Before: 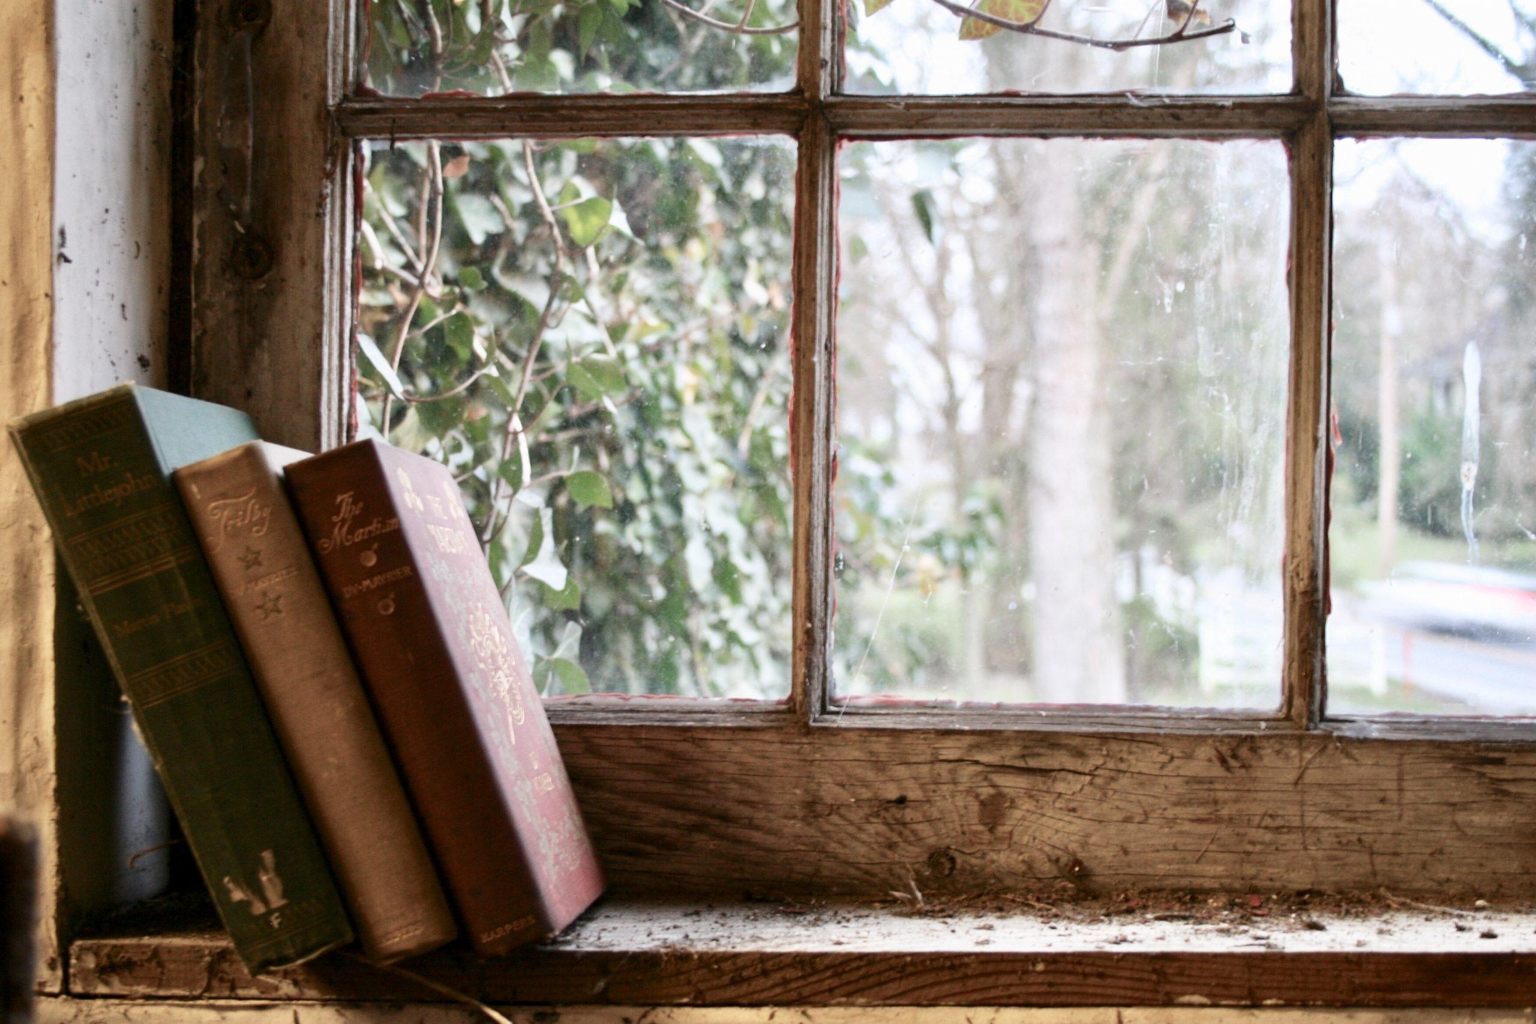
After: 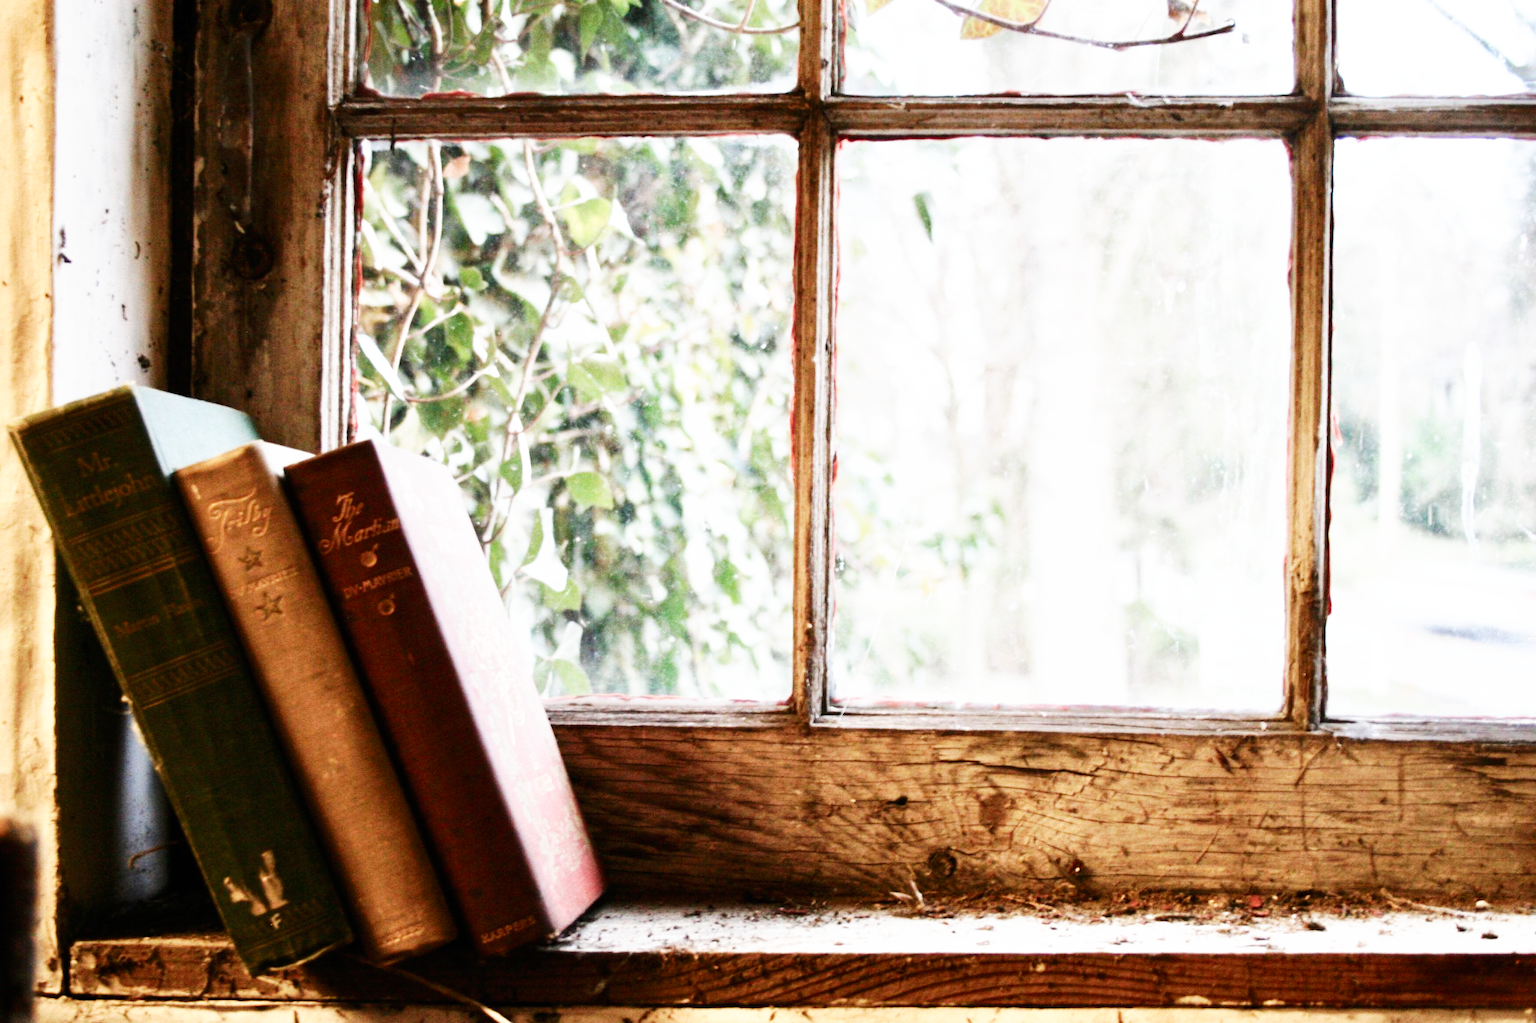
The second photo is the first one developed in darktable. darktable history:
base curve: curves: ch0 [(0, 0) (0.007, 0.004) (0.027, 0.03) (0.046, 0.07) (0.207, 0.54) (0.442, 0.872) (0.673, 0.972) (1, 1)], preserve colors none
crop: left 0.015%
